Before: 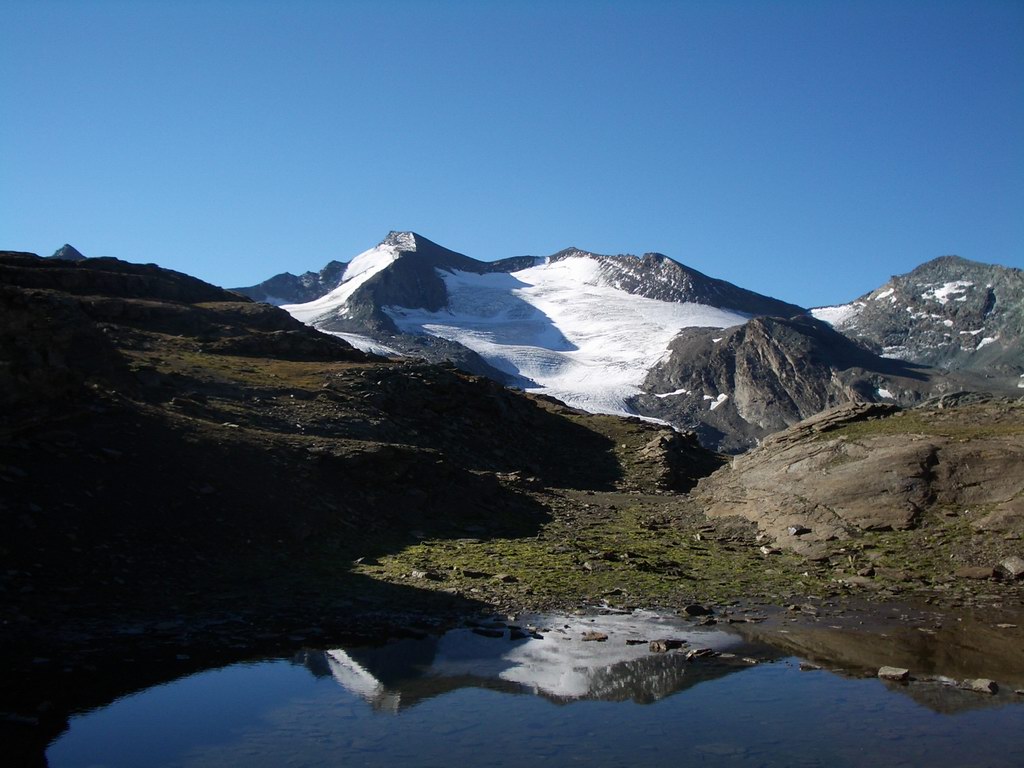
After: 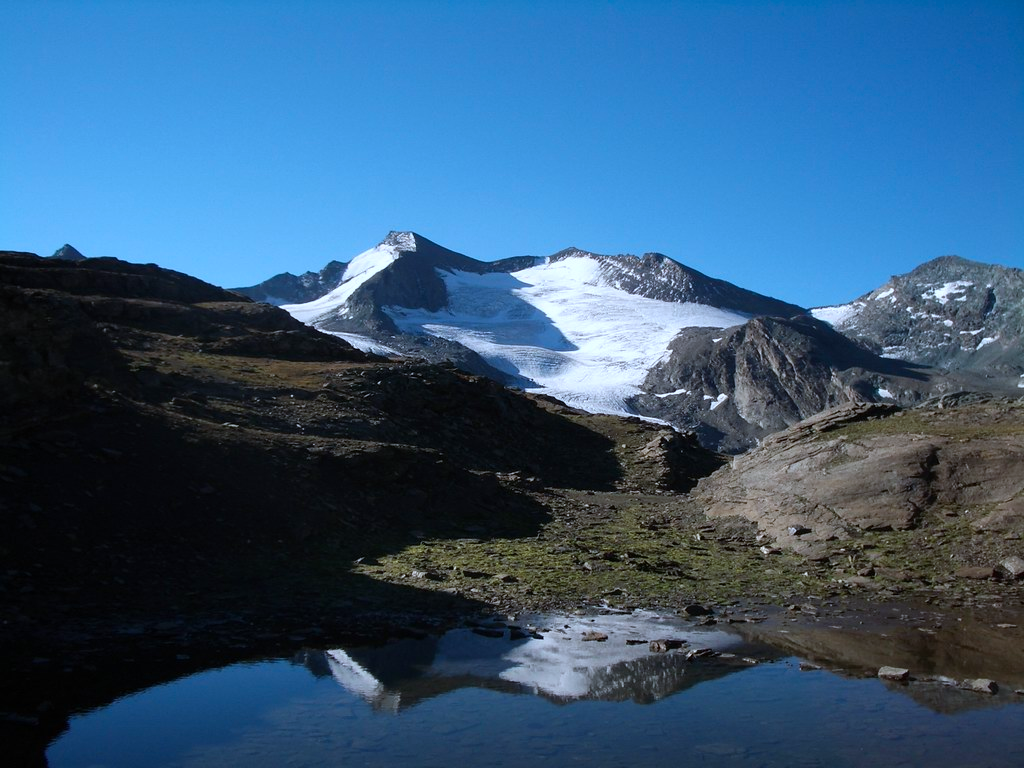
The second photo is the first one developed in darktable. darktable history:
color correction: highlights a* -2.1, highlights b* -18.19
